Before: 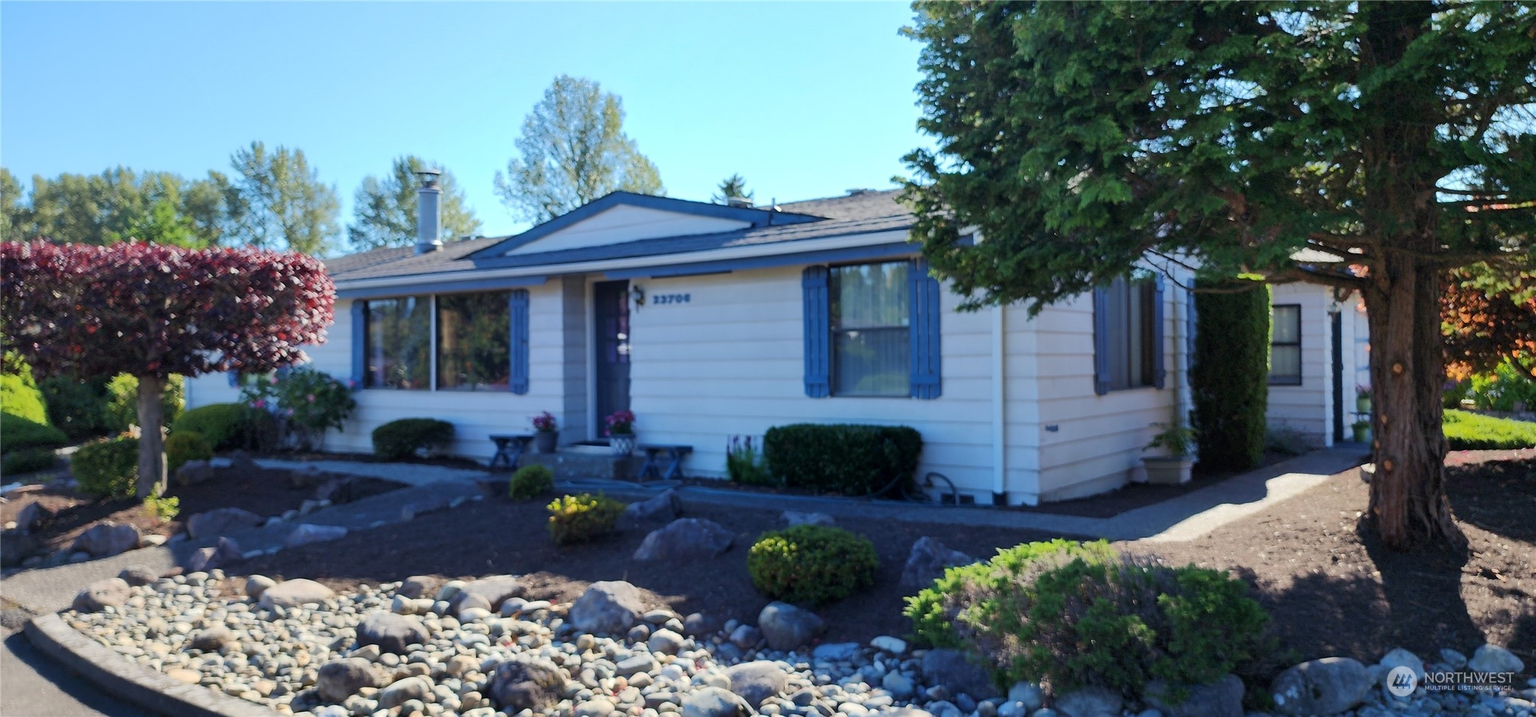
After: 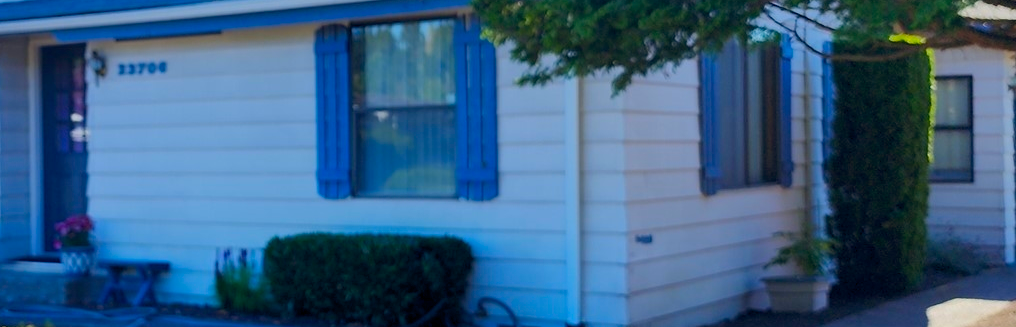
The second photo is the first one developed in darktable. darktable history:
color balance rgb: global offset › chroma 0.053%, global offset › hue 253.88°, linear chroma grading › shadows -30.332%, linear chroma grading › global chroma 34.701%, perceptual saturation grading › global saturation 20%, perceptual saturation grading › highlights -25.045%, perceptual saturation grading › shadows 24.598%, contrast -9.947%
crop: left 36.752%, top 34.488%, right 13.111%, bottom 30.928%
